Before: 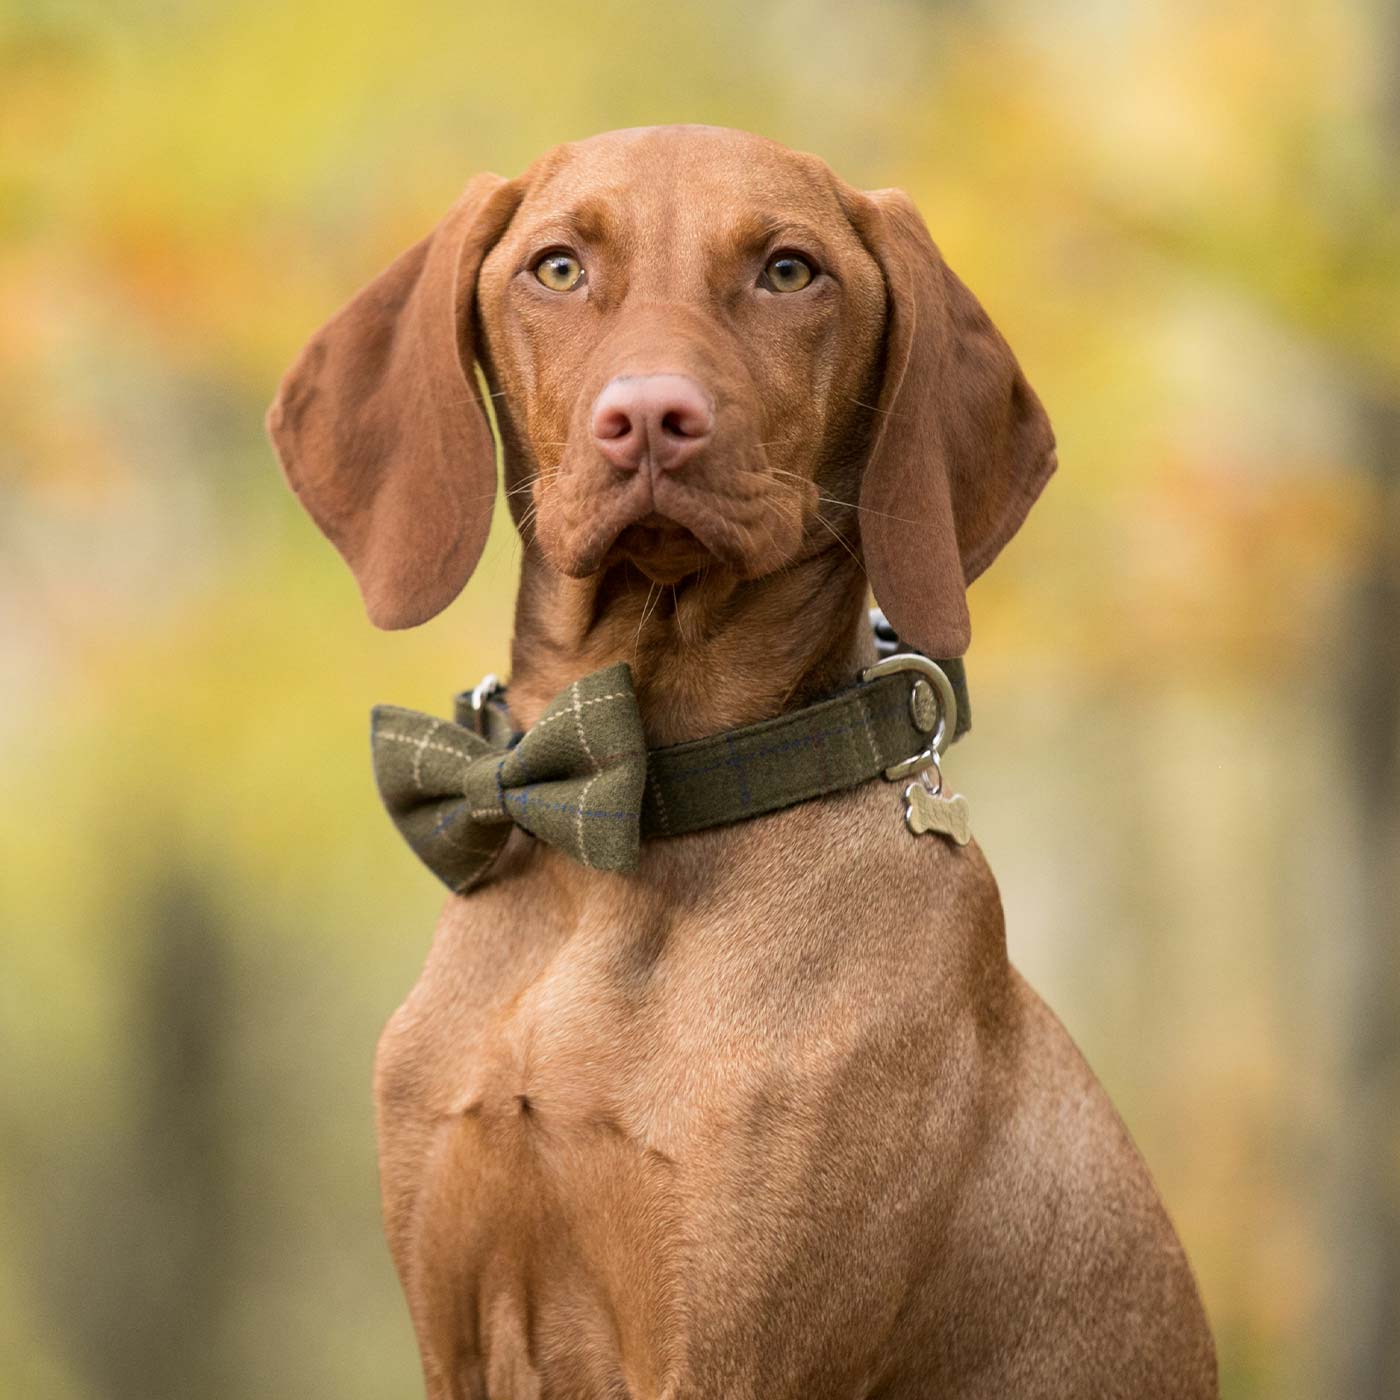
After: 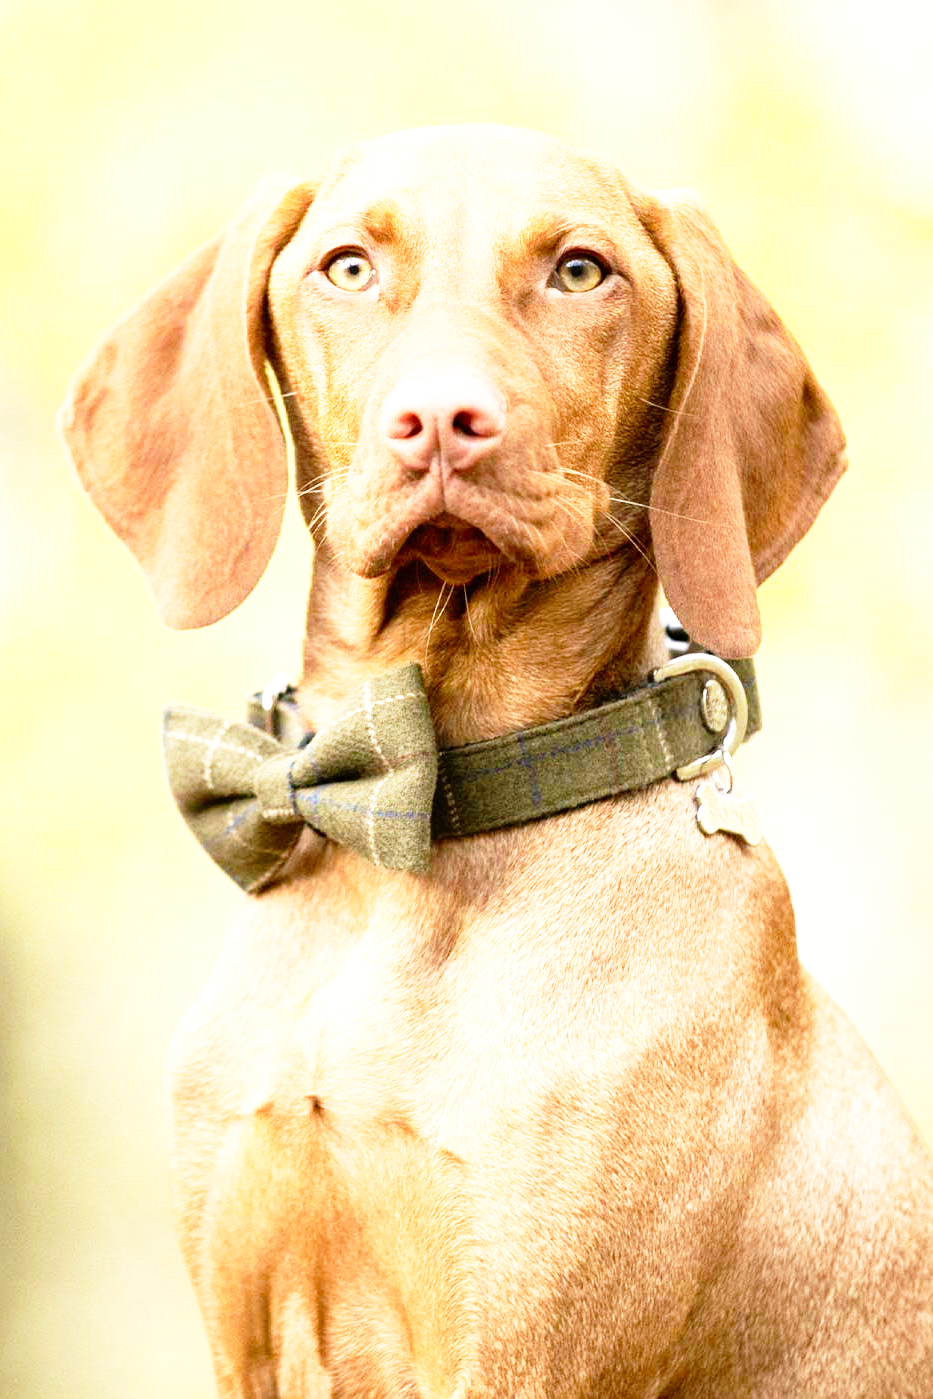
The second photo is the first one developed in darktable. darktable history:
base curve: curves: ch0 [(0, 0) (0.012, 0.01) (0.073, 0.168) (0.31, 0.711) (0.645, 0.957) (1, 1)], preserve colors none
exposure: exposure 0.935 EV, compensate highlight preservation false
crop and rotate: left 15.055%, right 18.278%
